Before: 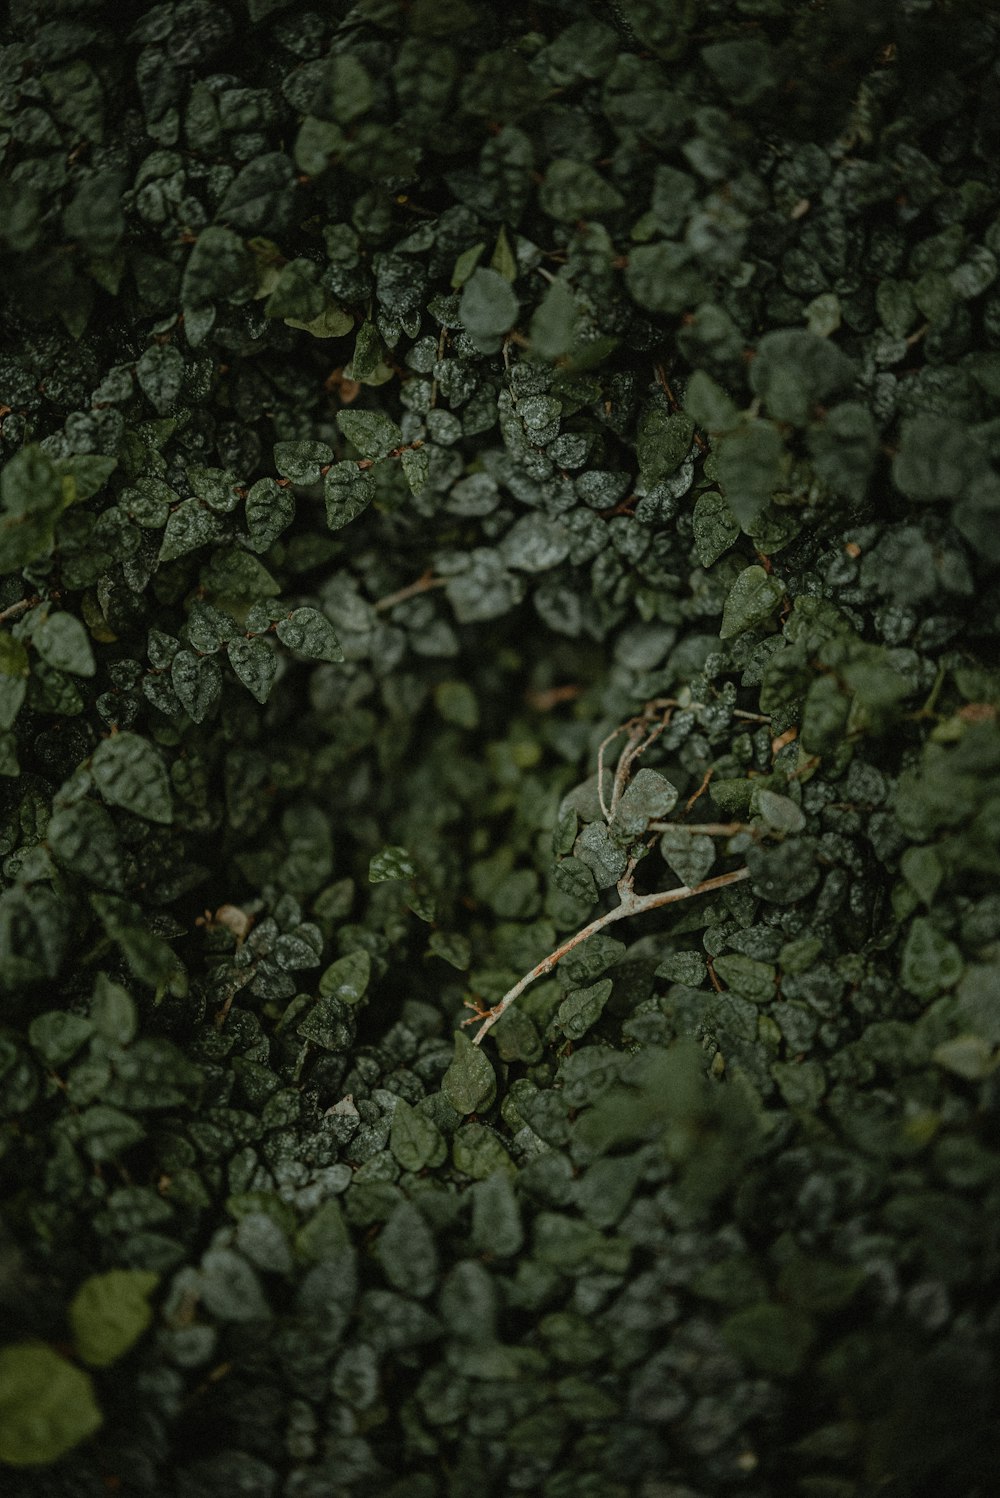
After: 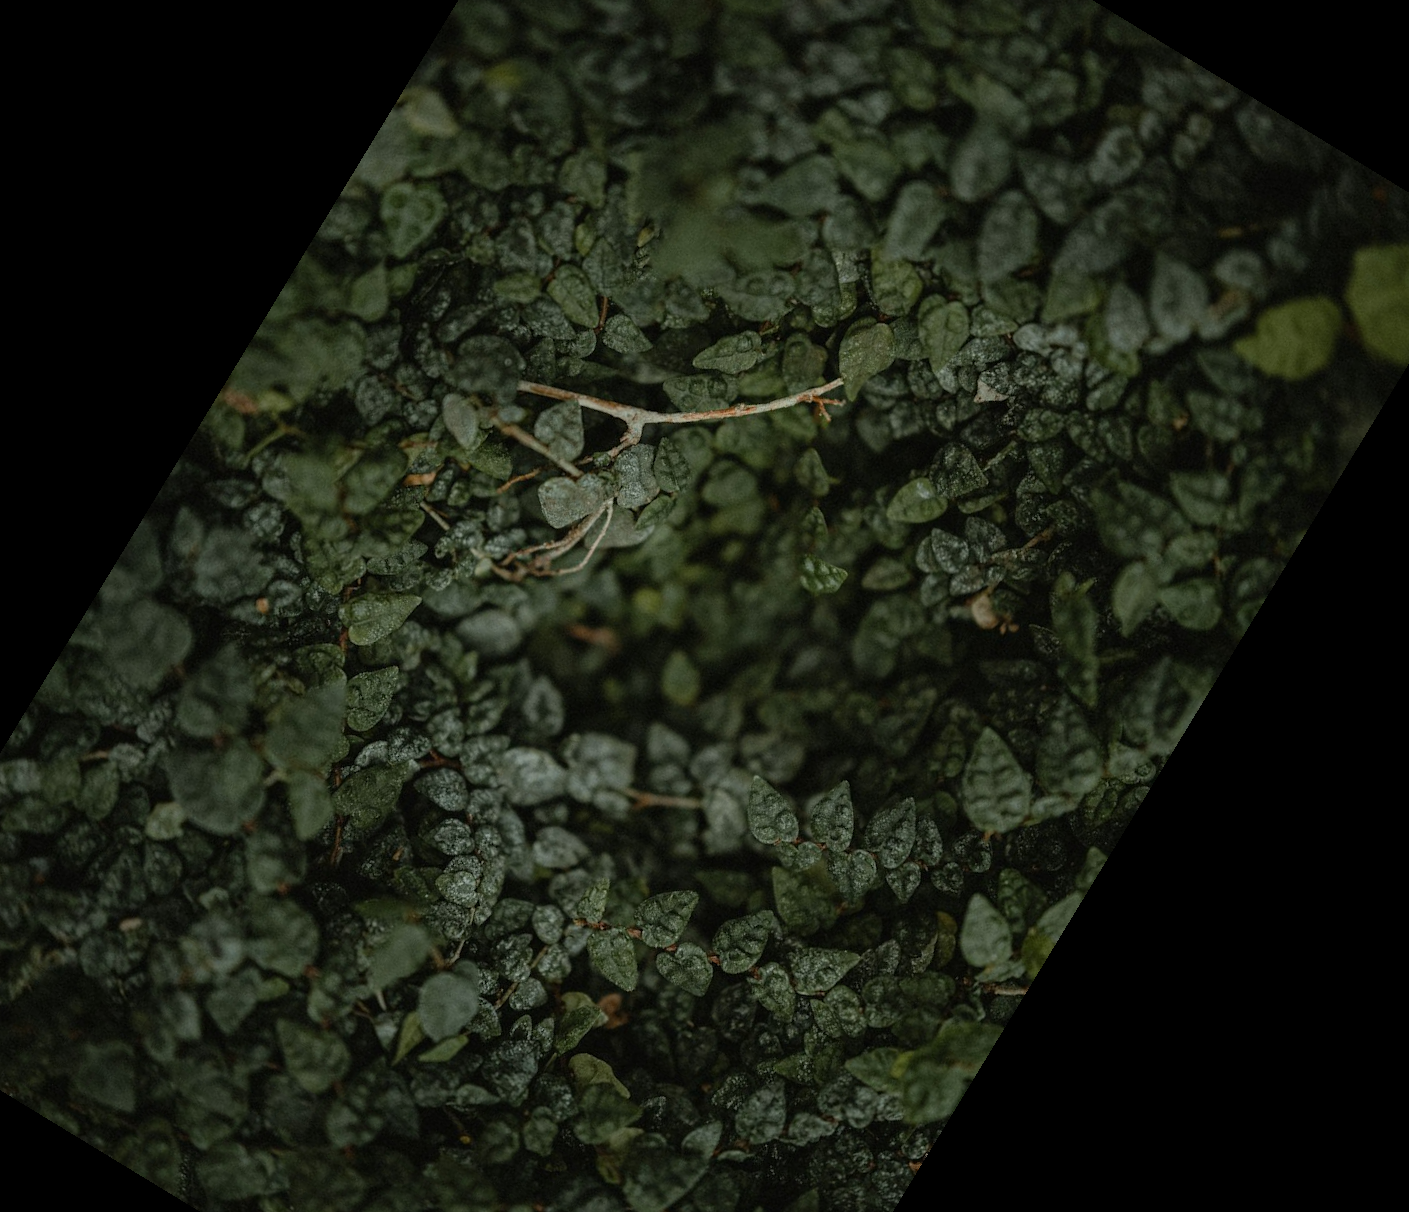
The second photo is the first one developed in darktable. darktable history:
tone equalizer: on, module defaults
rotate and perspective: automatic cropping off
crop and rotate: angle 148.68°, left 9.111%, top 15.603%, right 4.588%, bottom 17.041%
